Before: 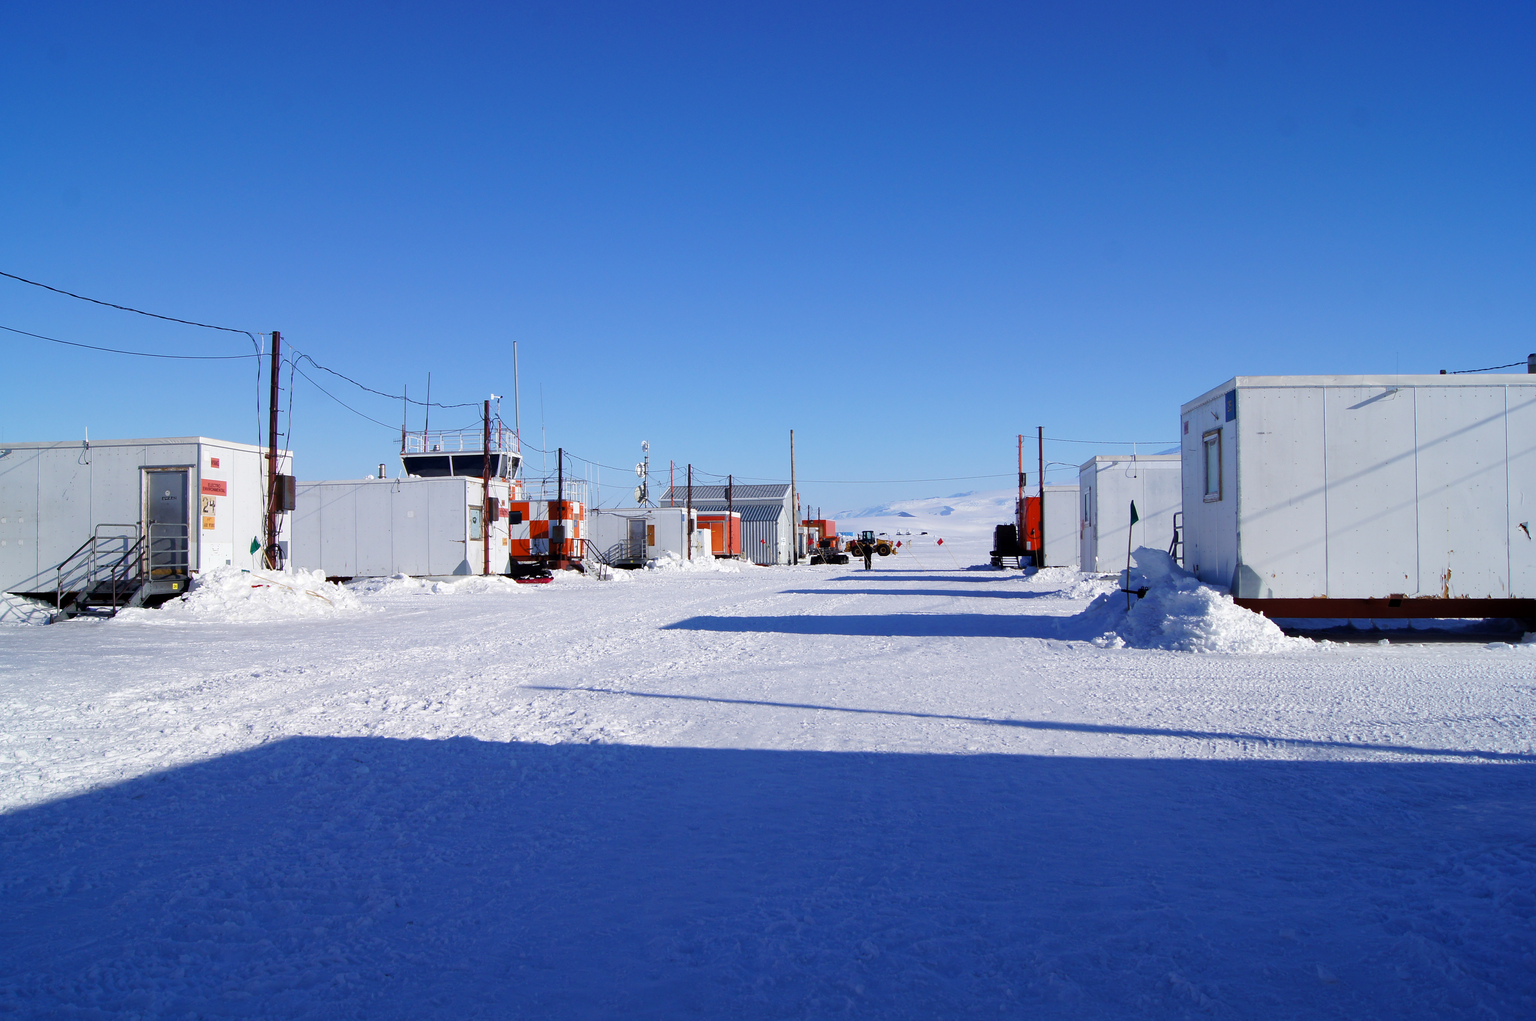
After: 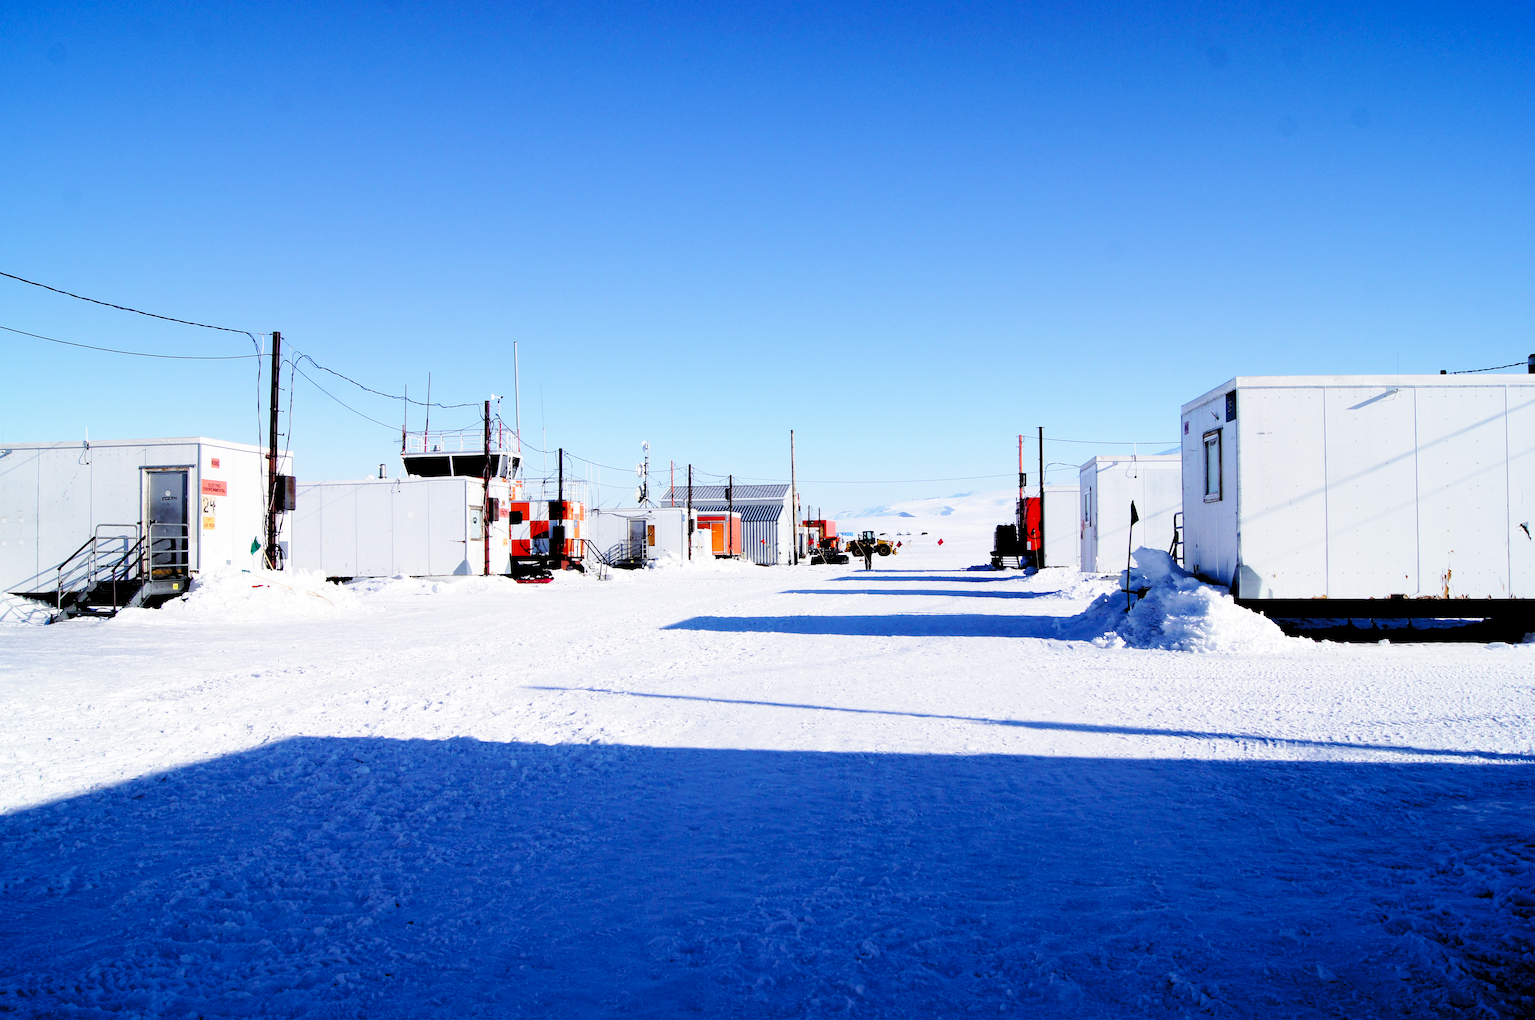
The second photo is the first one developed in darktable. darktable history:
rgb levels: levels [[0.029, 0.461, 0.922], [0, 0.5, 1], [0, 0.5, 1]]
base curve: curves: ch0 [(0, 0) (0.028, 0.03) (0.121, 0.232) (0.46, 0.748) (0.859, 0.968) (1, 1)], preserve colors none
